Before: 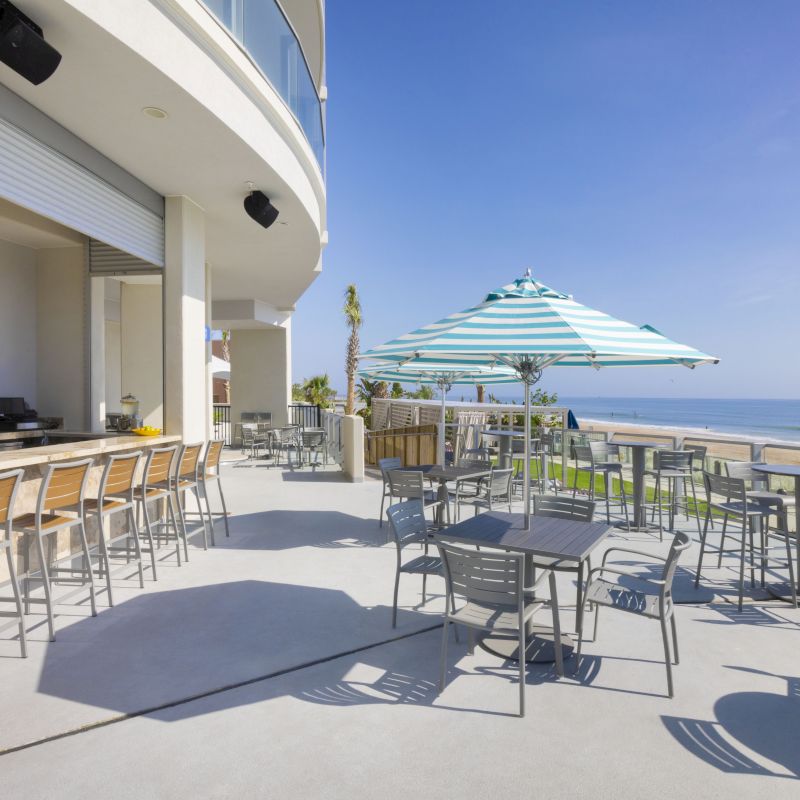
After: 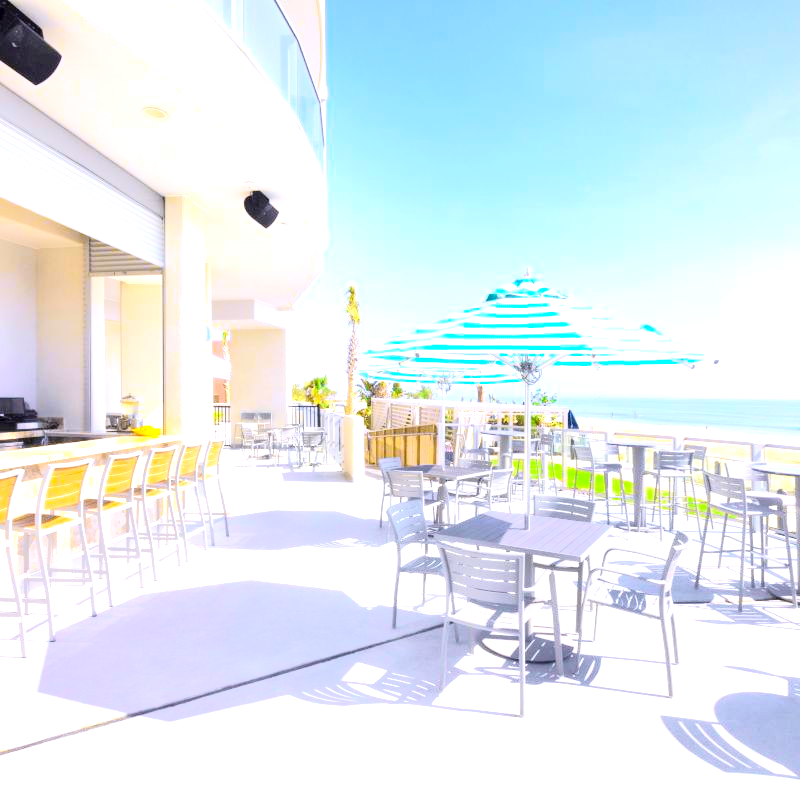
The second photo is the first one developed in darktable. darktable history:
white balance: red 1.009, blue 1.027
color balance: lift [1, 1.001, 0.999, 1.001], gamma [1, 1.004, 1.007, 0.993], gain [1, 0.991, 0.987, 1.013], contrast 7.5%, contrast fulcrum 10%, output saturation 115%
tone curve: curves: ch0 [(0.003, 0.003) (0.104, 0.069) (0.236, 0.218) (0.401, 0.443) (0.495, 0.55) (0.625, 0.67) (0.819, 0.841) (0.96, 0.899)]; ch1 [(0, 0) (0.161, 0.092) (0.37, 0.302) (0.424, 0.402) (0.45, 0.466) (0.495, 0.506) (0.573, 0.571) (0.638, 0.641) (0.751, 0.741) (1, 1)]; ch2 [(0, 0) (0.352, 0.403) (0.466, 0.443) (0.524, 0.501) (0.56, 0.556) (1, 1)], color space Lab, independent channels, preserve colors none
exposure: black level correction 0.001, exposure 1.84 EV, compensate highlight preservation false
